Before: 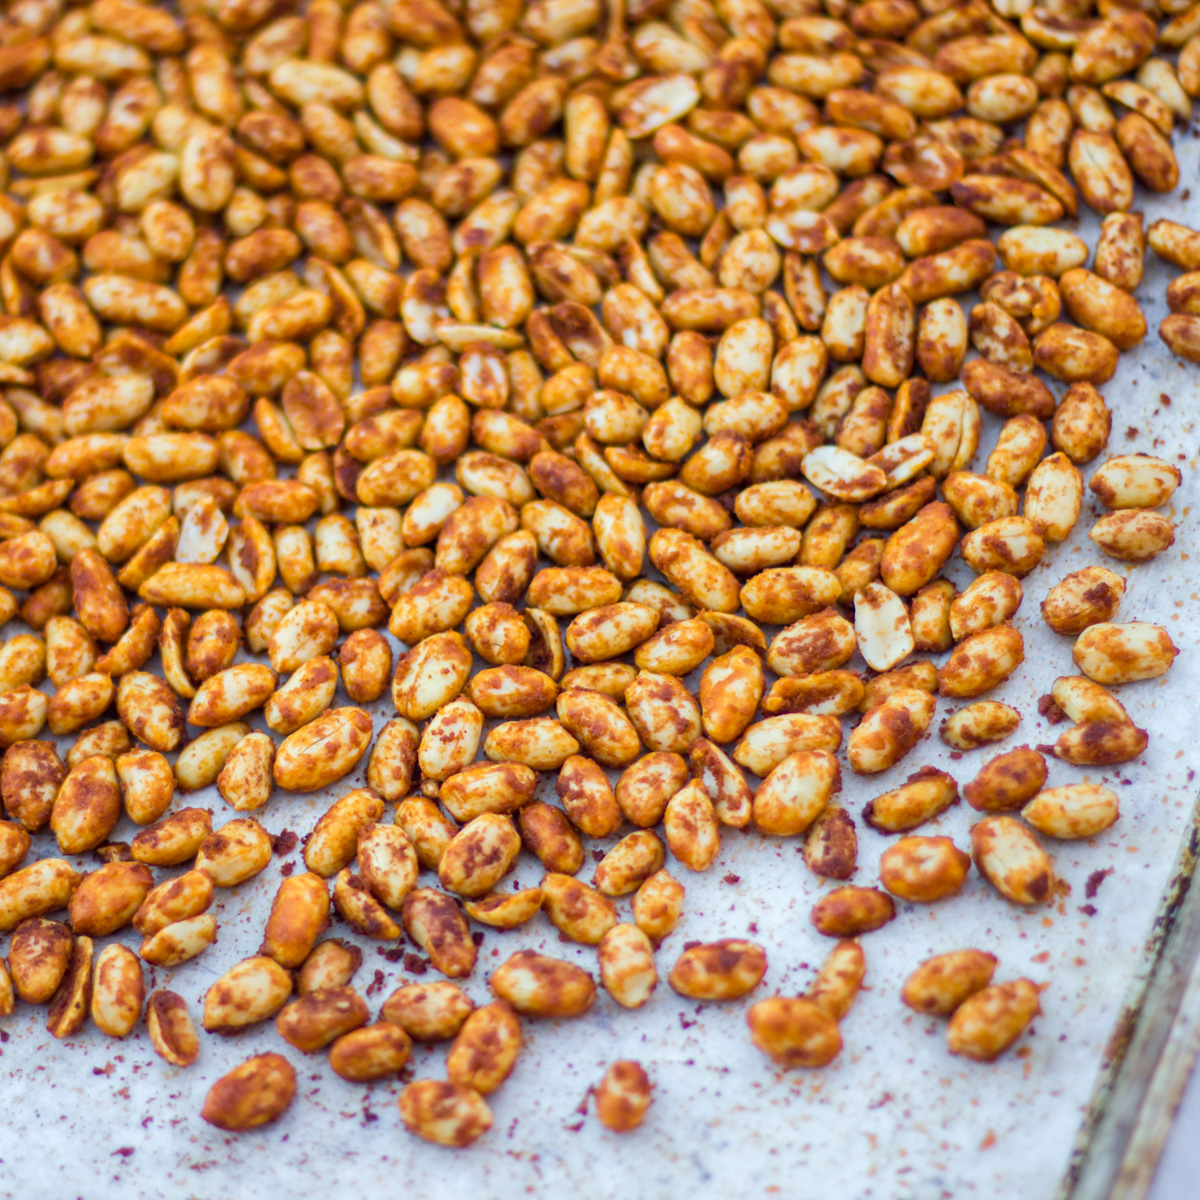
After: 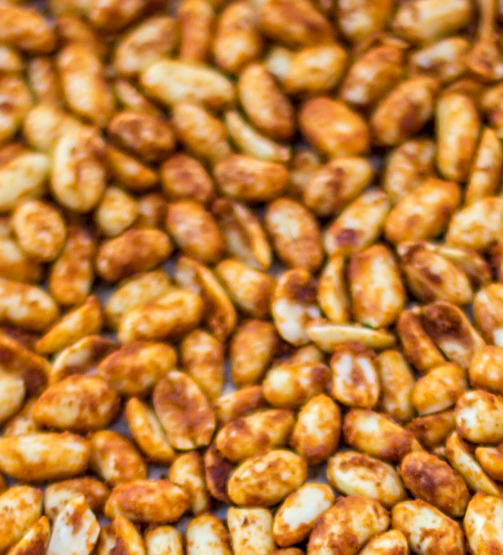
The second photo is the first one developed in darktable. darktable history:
crop and rotate: left 10.817%, top 0.062%, right 47.194%, bottom 53.626%
sharpen: on, module defaults
local contrast: on, module defaults
